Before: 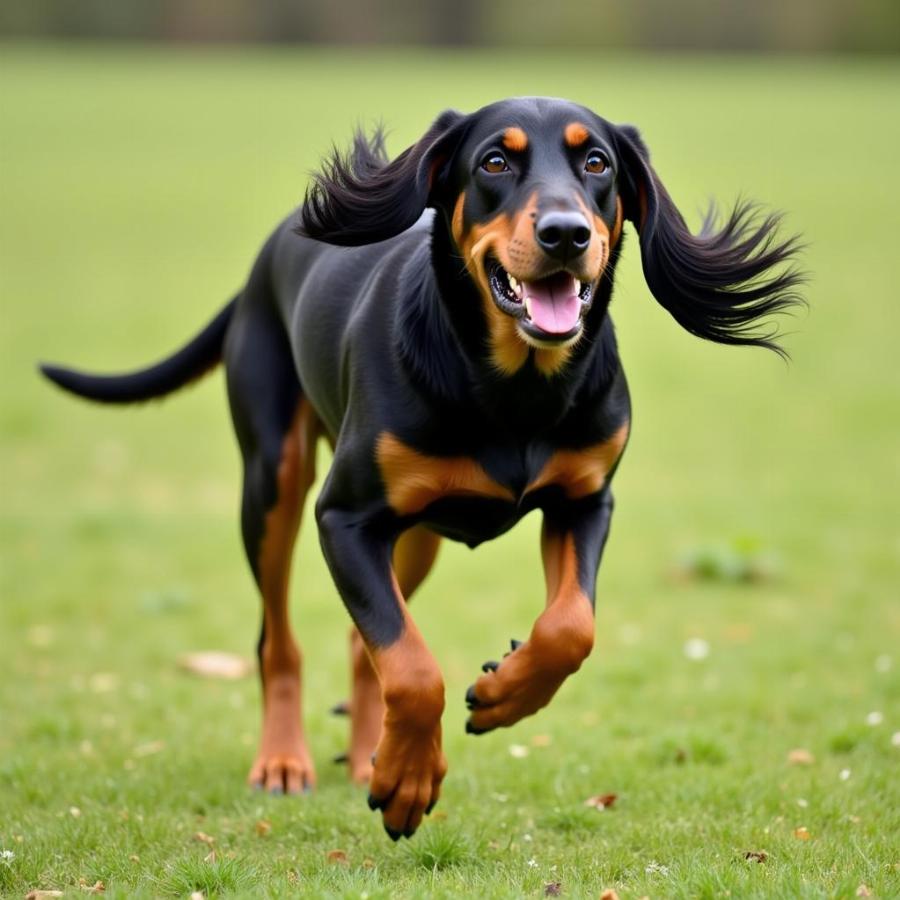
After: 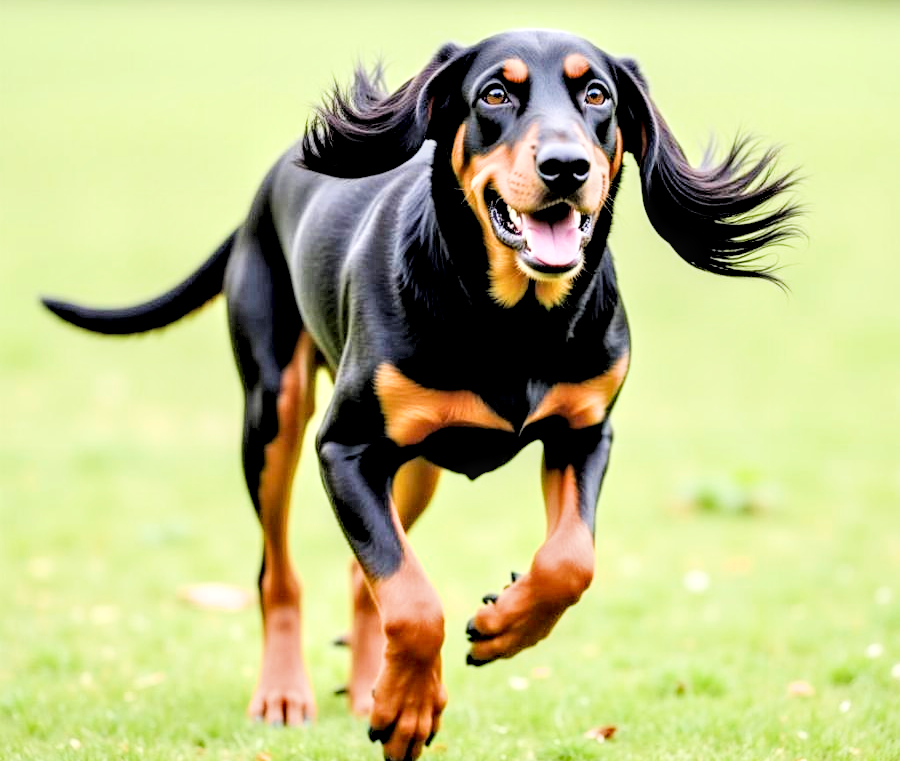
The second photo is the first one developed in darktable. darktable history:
crop: top 7.582%, bottom 7.853%
filmic rgb: black relative exposure -2.92 EV, white relative exposure 4.56 EV, threshold 5.96 EV, hardness 1.76, contrast 1.237, enable highlight reconstruction true
exposure: exposure 1.991 EV, compensate highlight preservation false
local contrast: highlights 60%, shadows 59%, detail 160%
